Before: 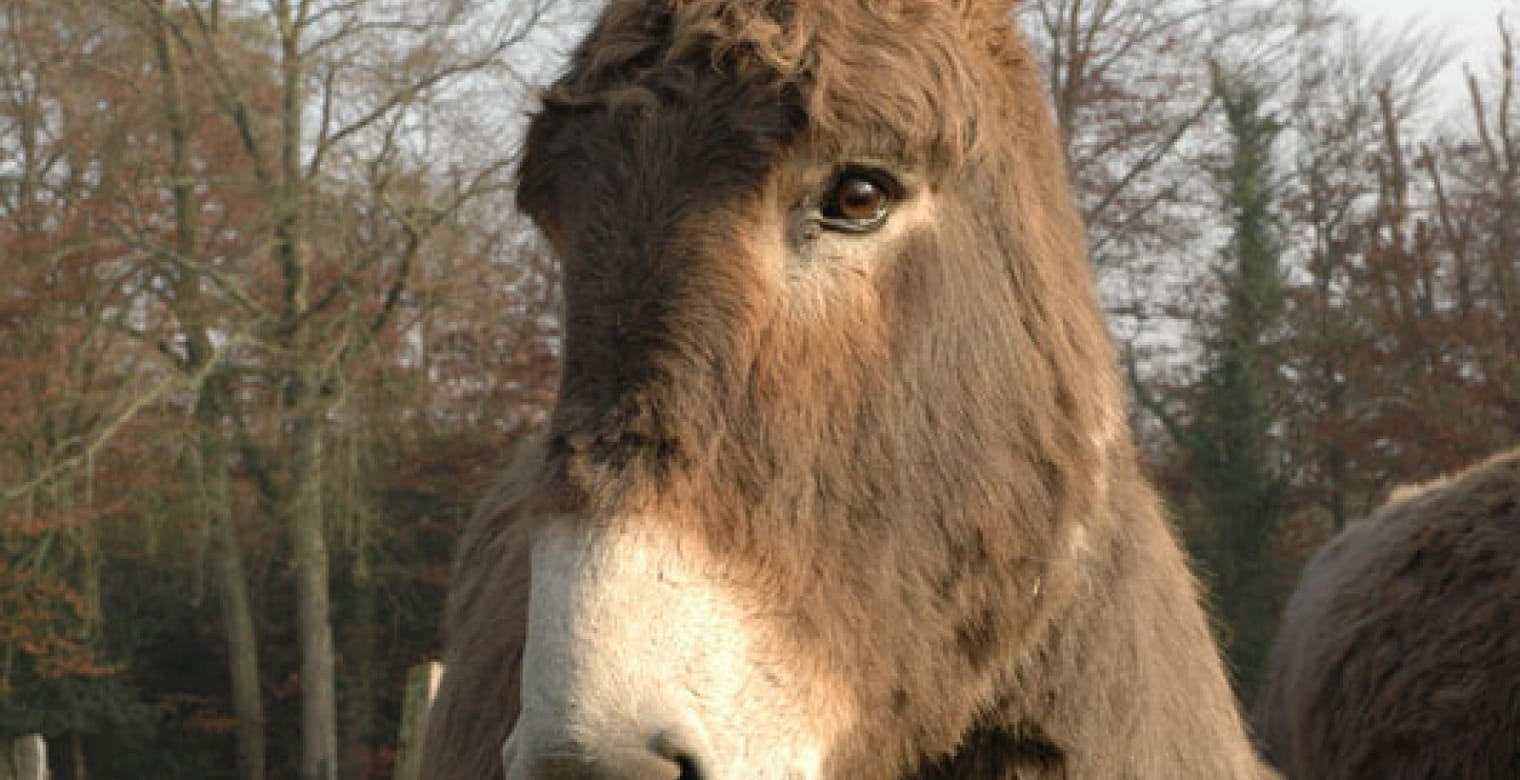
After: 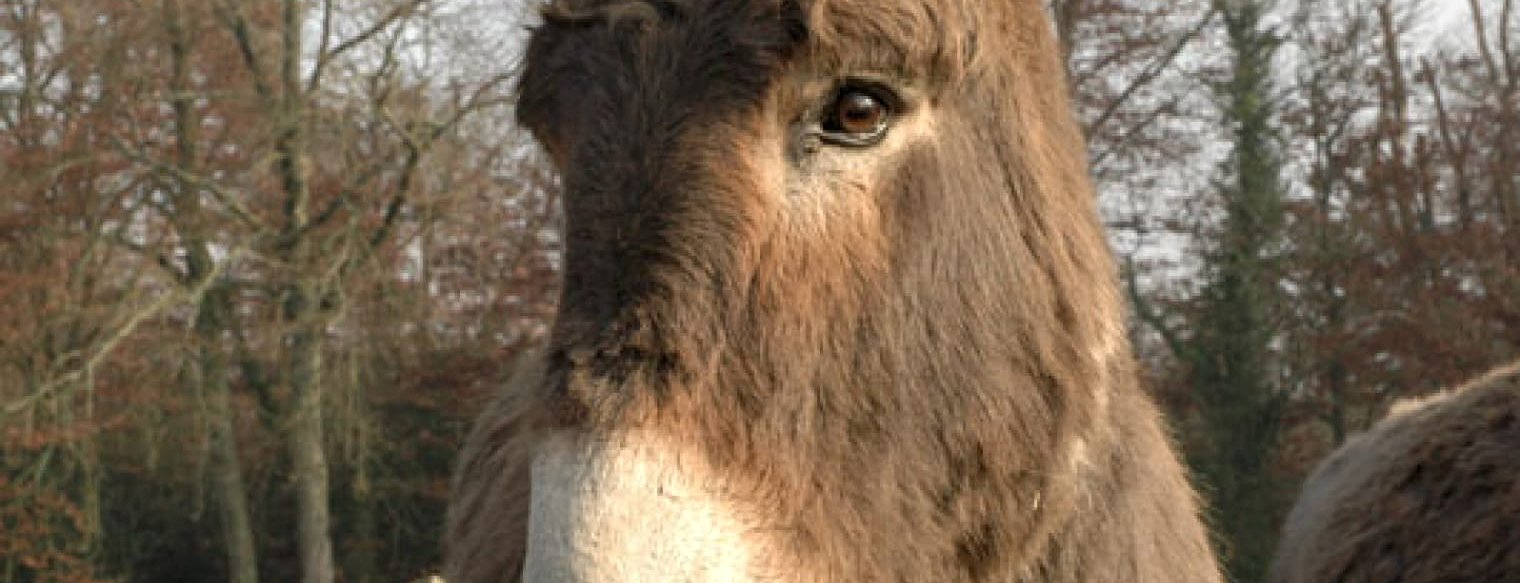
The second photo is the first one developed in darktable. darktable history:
crop: top 11.047%, bottom 13.923%
local contrast: on, module defaults
